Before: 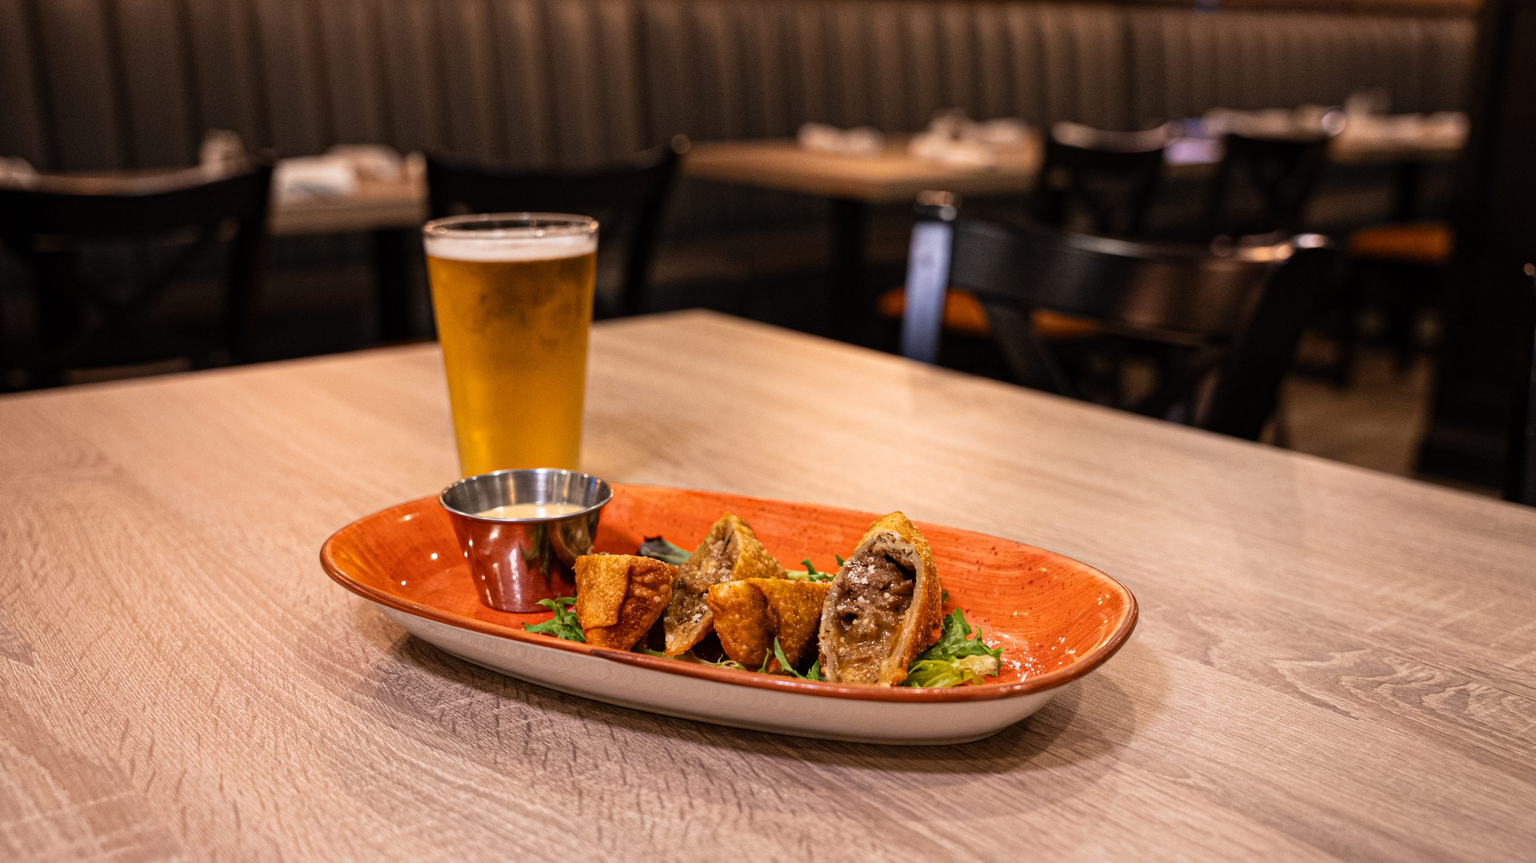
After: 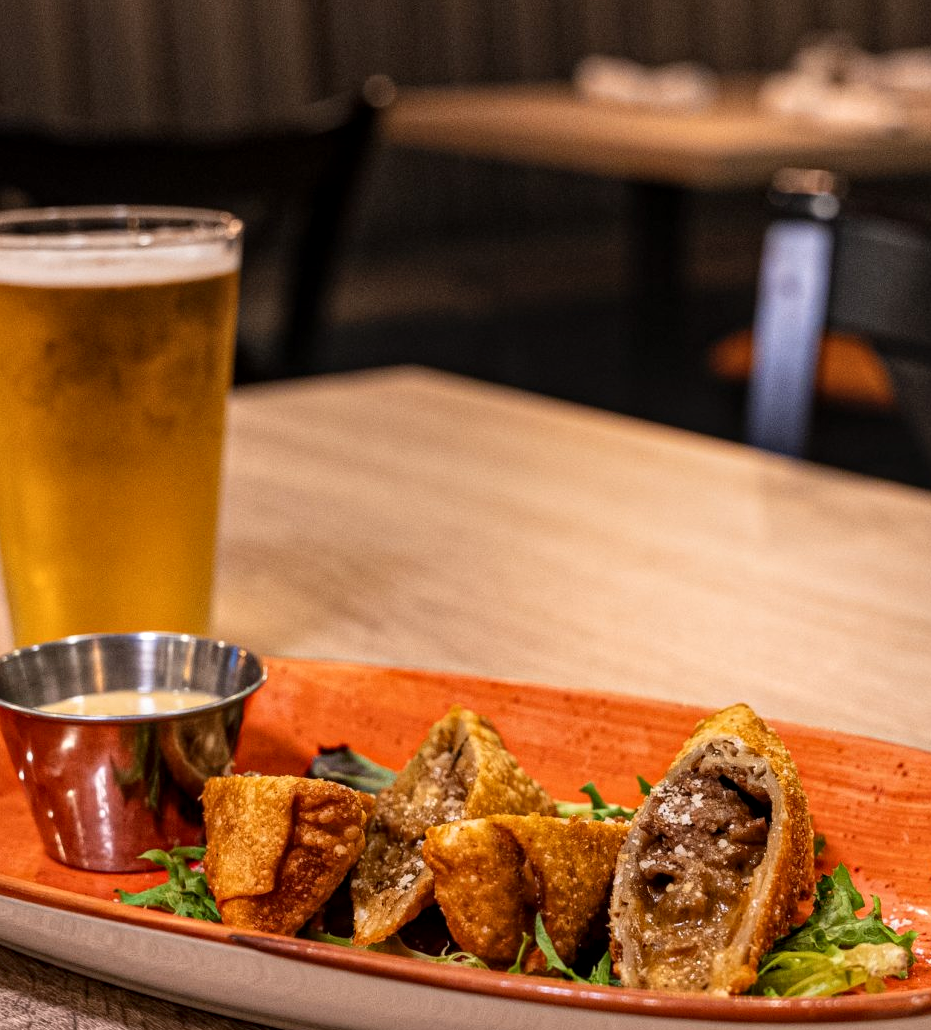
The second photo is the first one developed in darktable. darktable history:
crop and rotate: left 29.497%, top 10.358%, right 34.119%, bottom 18.025%
local contrast: on, module defaults
